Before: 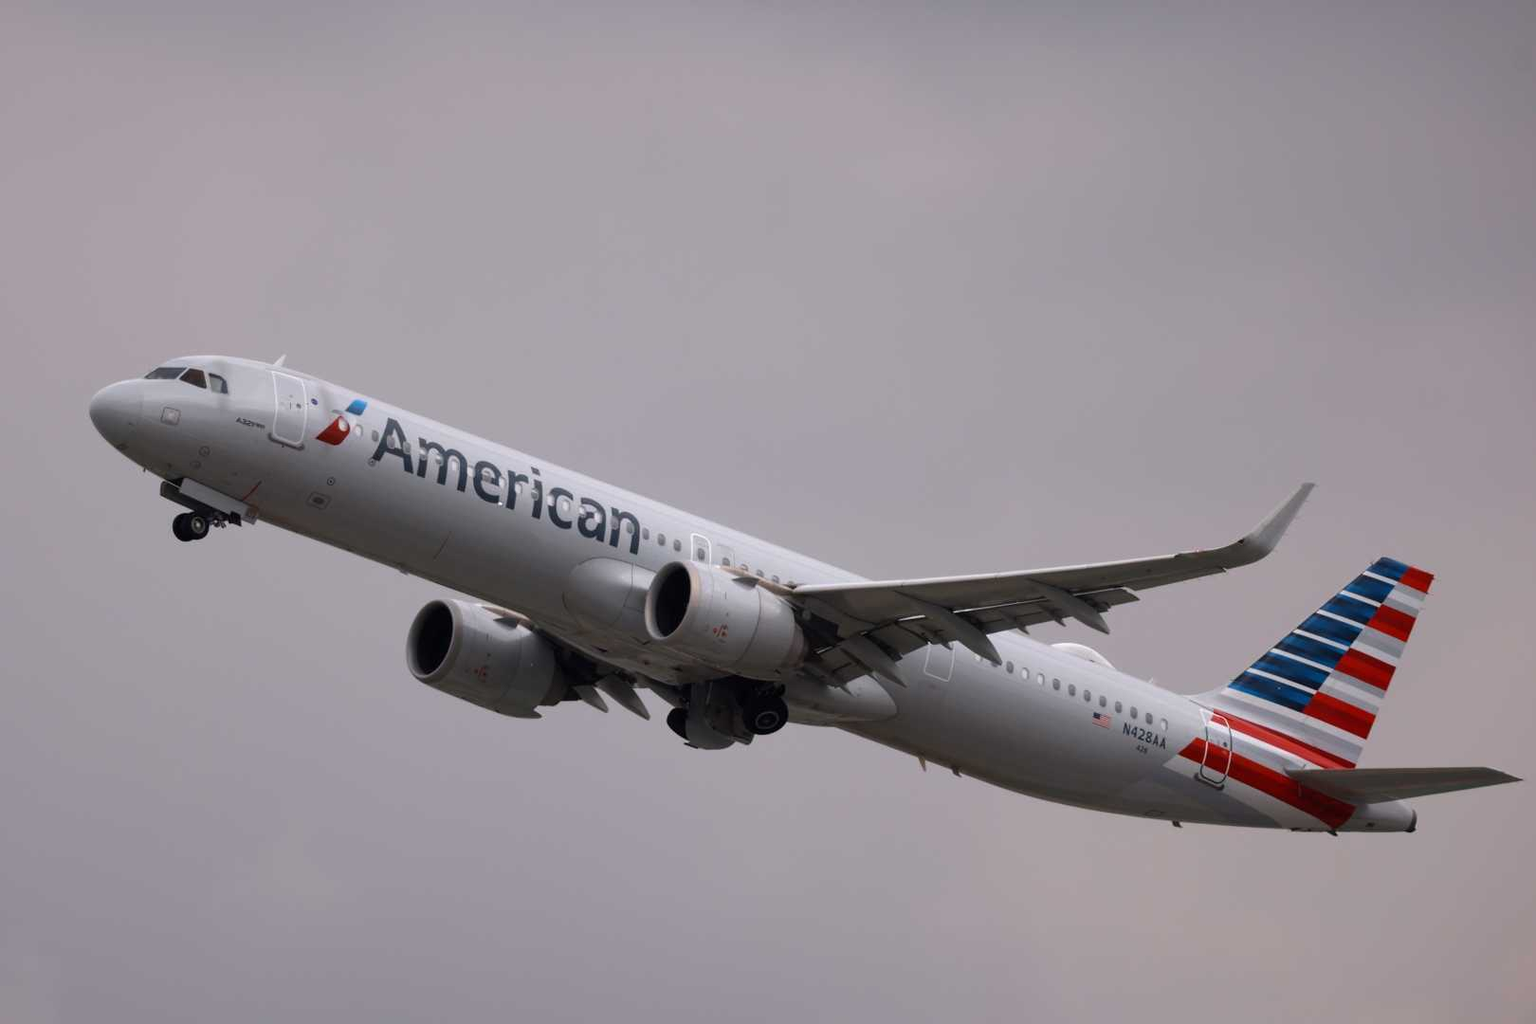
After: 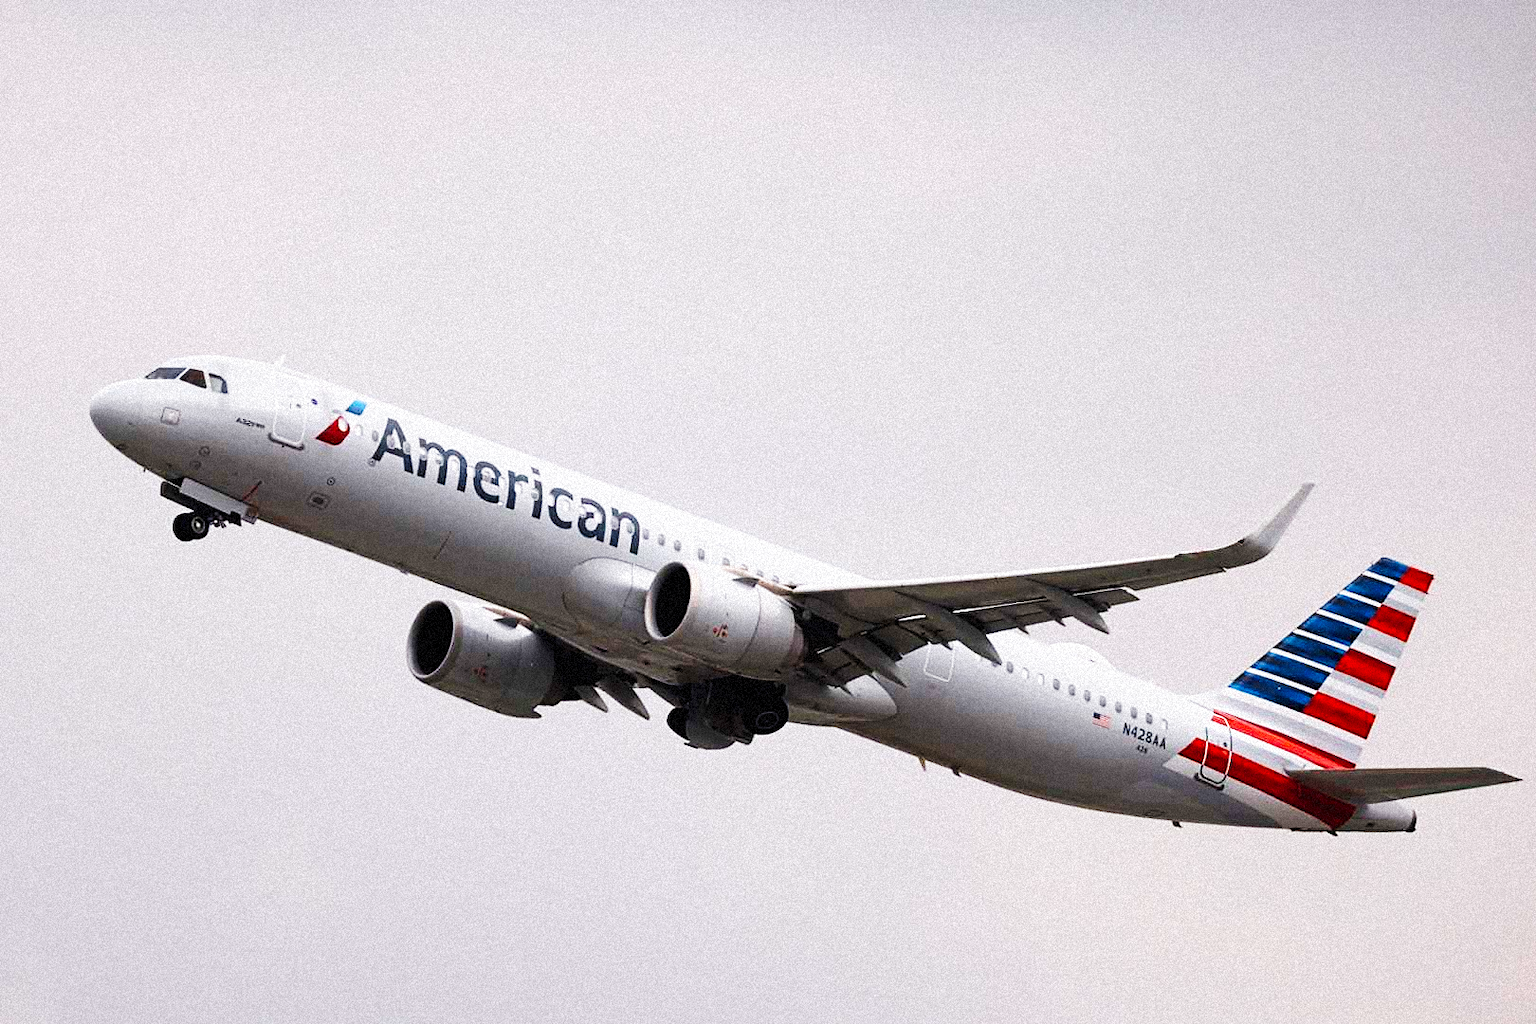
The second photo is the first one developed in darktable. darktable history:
grain: coarseness 9.38 ISO, strength 34.99%, mid-tones bias 0%
sharpen: on, module defaults
base curve: curves: ch0 [(0, 0) (0.007, 0.004) (0.027, 0.03) (0.046, 0.07) (0.207, 0.54) (0.442, 0.872) (0.673, 0.972) (1, 1)], preserve colors none
